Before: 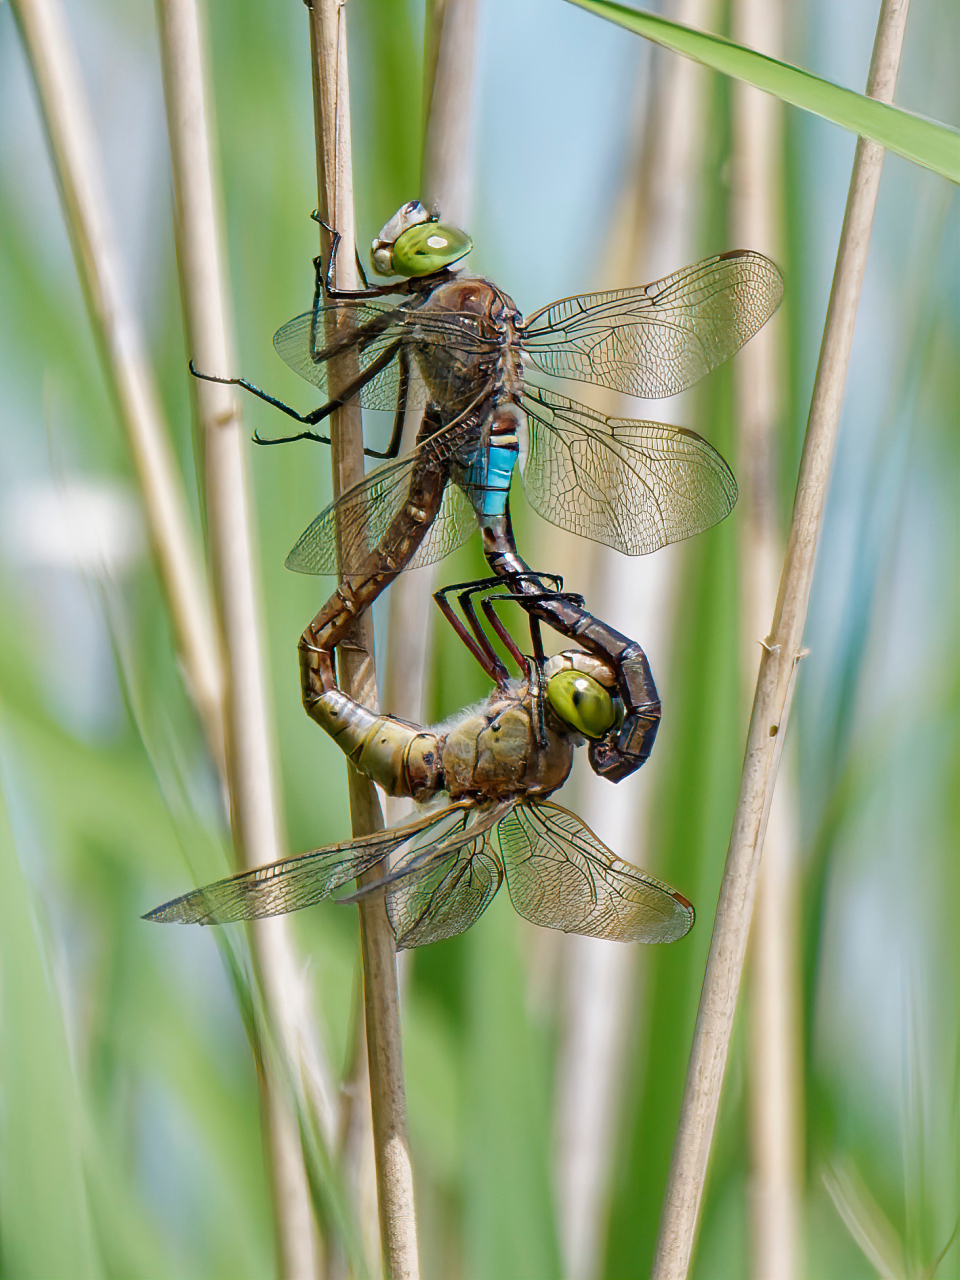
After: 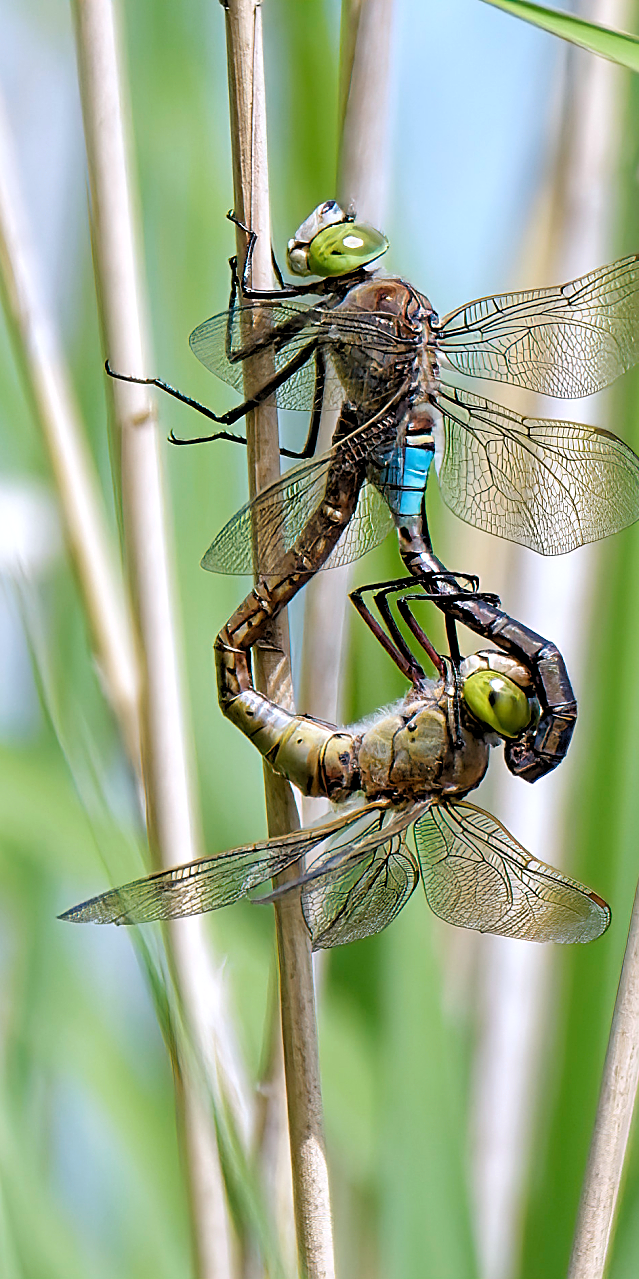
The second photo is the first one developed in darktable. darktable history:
white balance: red 0.984, blue 1.059
sharpen: on, module defaults
crop and rotate: left 8.786%, right 24.548%
rgb levels: levels [[0.01, 0.419, 0.839], [0, 0.5, 1], [0, 0.5, 1]]
tone equalizer: on, module defaults
